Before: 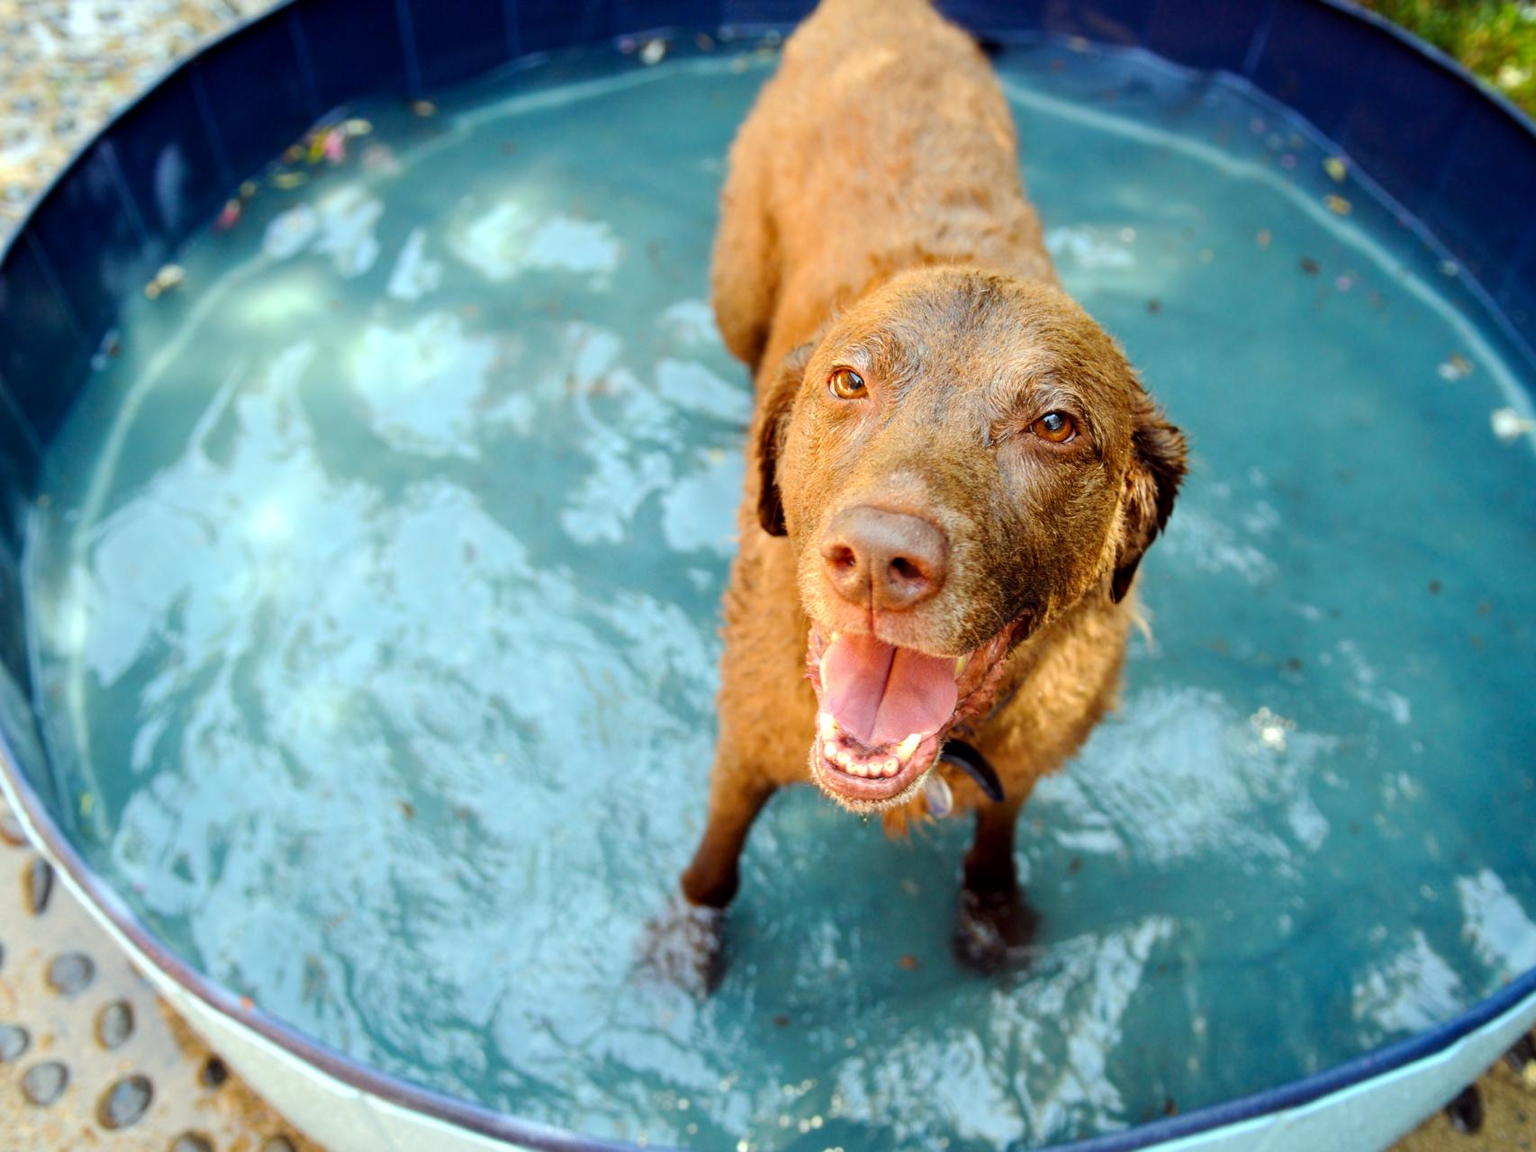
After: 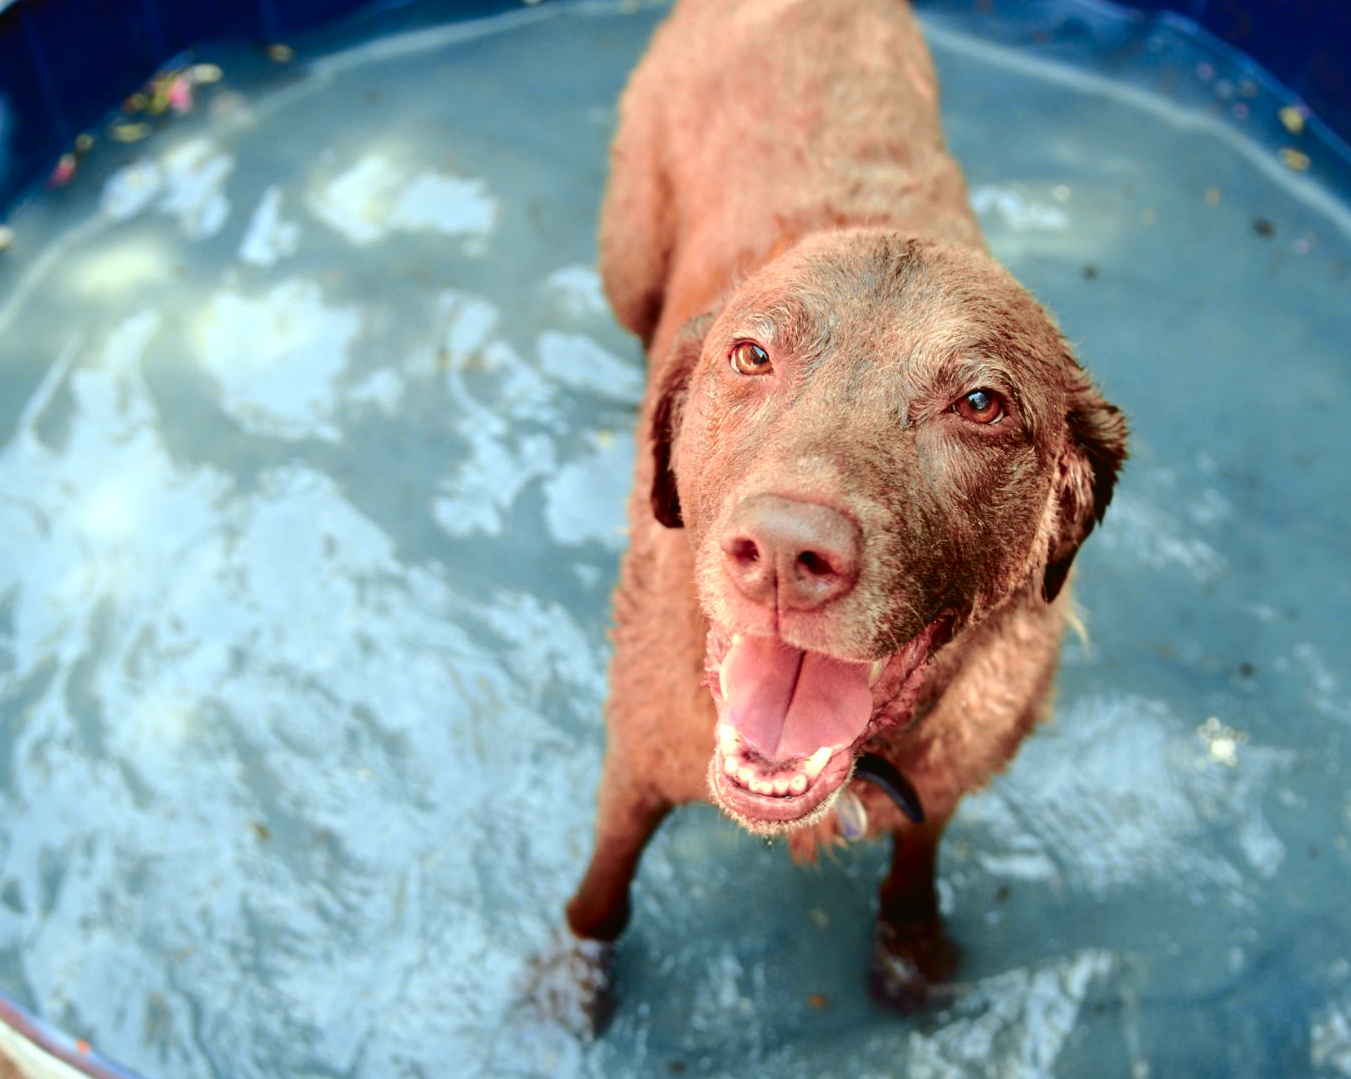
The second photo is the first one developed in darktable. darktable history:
crop: left 11.225%, top 5.381%, right 9.565%, bottom 10.314%
tone curve: curves: ch0 [(0, 0.021) (0.059, 0.053) (0.212, 0.18) (0.337, 0.304) (0.495, 0.505) (0.725, 0.731) (0.89, 0.919) (1, 1)]; ch1 [(0, 0) (0.094, 0.081) (0.285, 0.299) (0.403, 0.436) (0.479, 0.475) (0.54, 0.55) (0.615, 0.637) (0.683, 0.688) (1, 1)]; ch2 [(0, 0) (0.257, 0.217) (0.434, 0.434) (0.498, 0.507) (0.527, 0.542) (0.597, 0.587) (0.658, 0.595) (1, 1)], color space Lab, independent channels, preserve colors none
